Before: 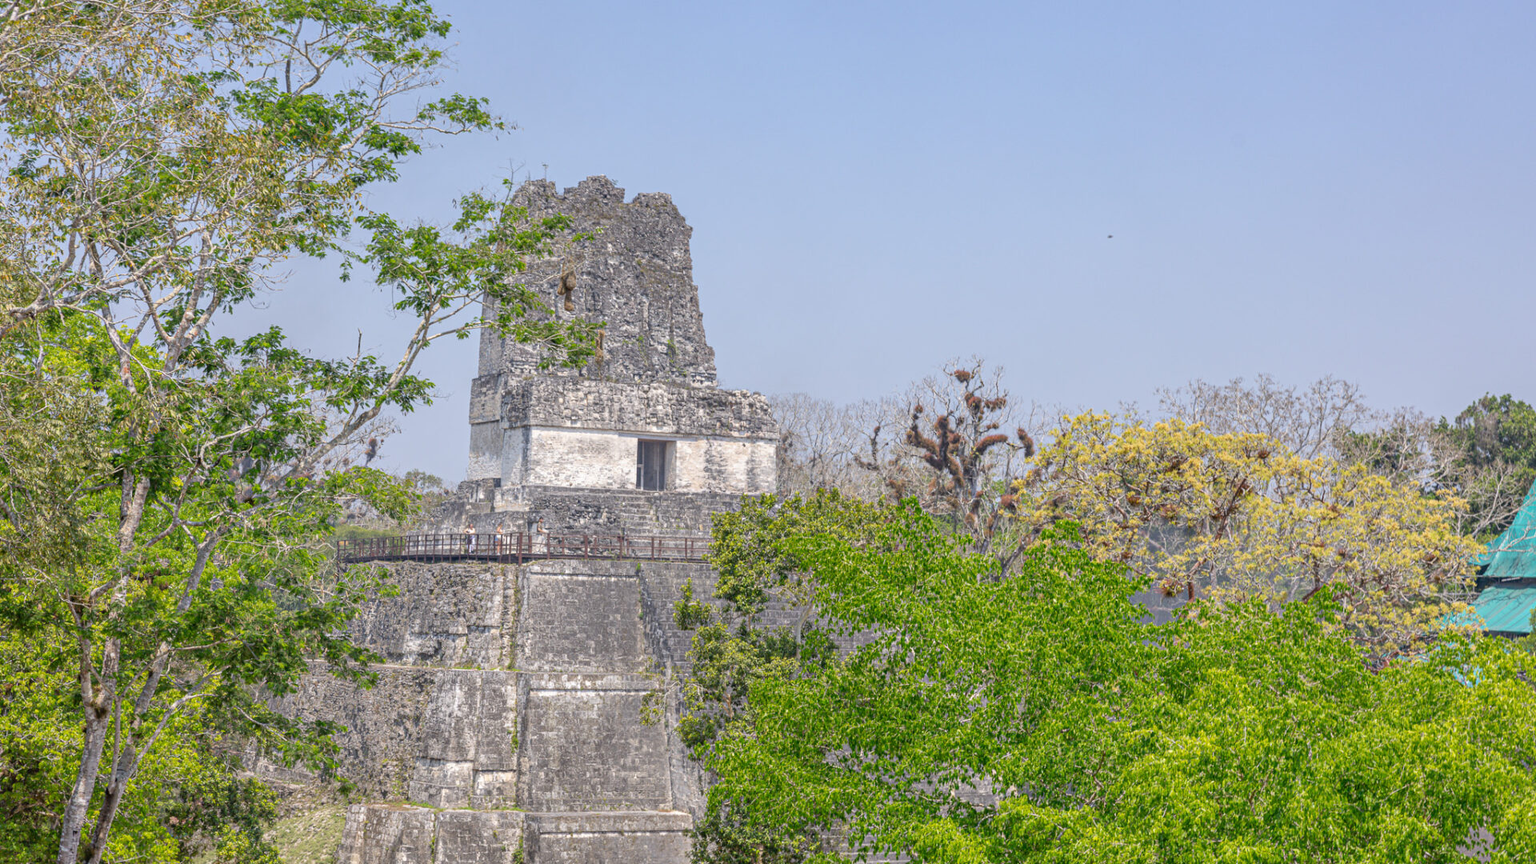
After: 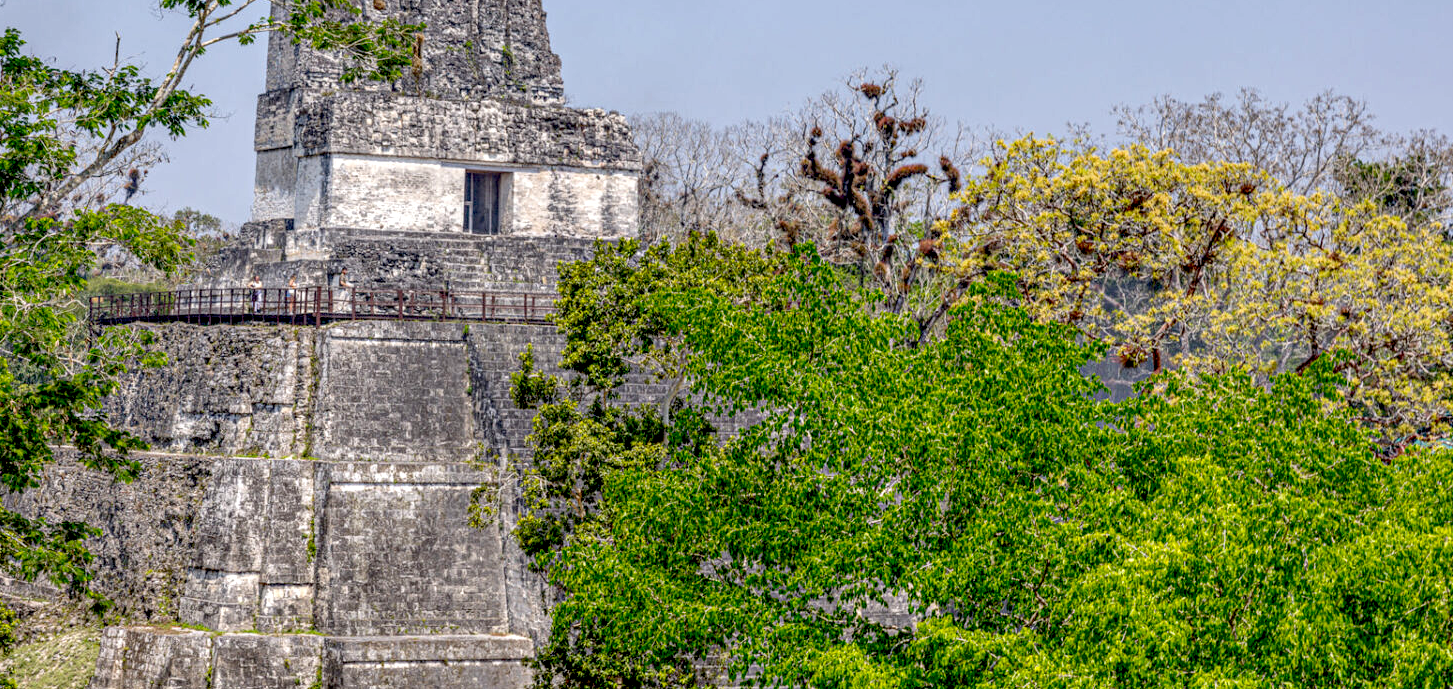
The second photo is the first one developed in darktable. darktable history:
crop and rotate: left 17.299%, top 35.115%, right 7.015%, bottom 1.024%
exposure: black level correction 0.056, compensate highlight preservation false
local contrast: highlights 61%, detail 143%, midtone range 0.428
